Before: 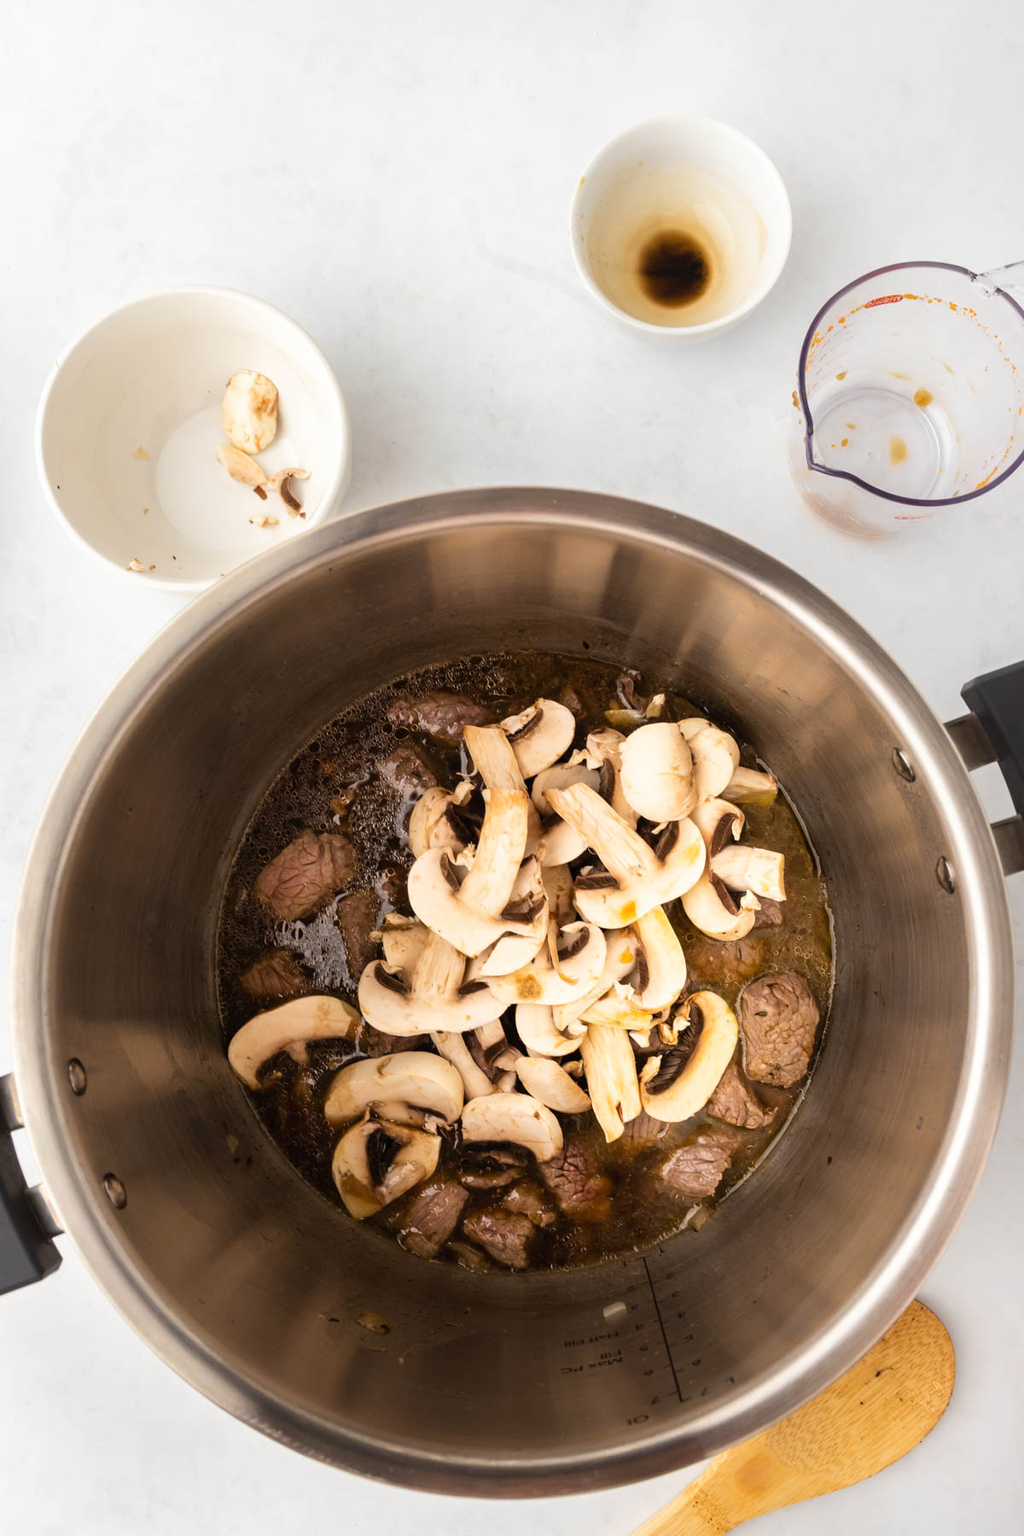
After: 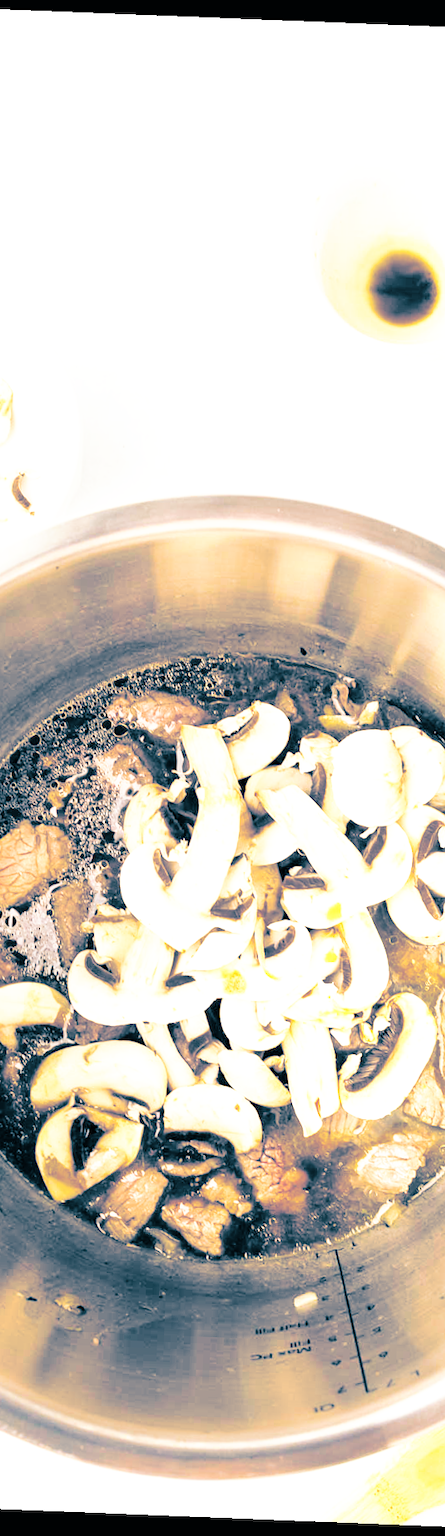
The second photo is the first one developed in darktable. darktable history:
base curve: curves: ch0 [(0, 0) (0.007, 0.004) (0.027, 0.03) (0.046, 0.07) (0.207, 0.54) (0.442, 0.872) (0.673, 0.972) (1, 1)], preserve colors none
exposure: black level correction 0, exposure 0.7 EV, compensate highlight preservation false
rotate and perspective: rotation 2.27°, automatic cropping off
split-toning: shadows › hue 212.4°, balance -70
crop: left 28.583%, right 29.231%
tone equalizer: -7 EV 0.15 EV, -6 EV 0.6 EV, -5 EV 1.15 EV, -4 EV 1.33 EV, -3 EV 1.15 EV, -2 EV 0.6 EV, -1 EV 0.15 EV, mask exposure compensation -0.5 EV
